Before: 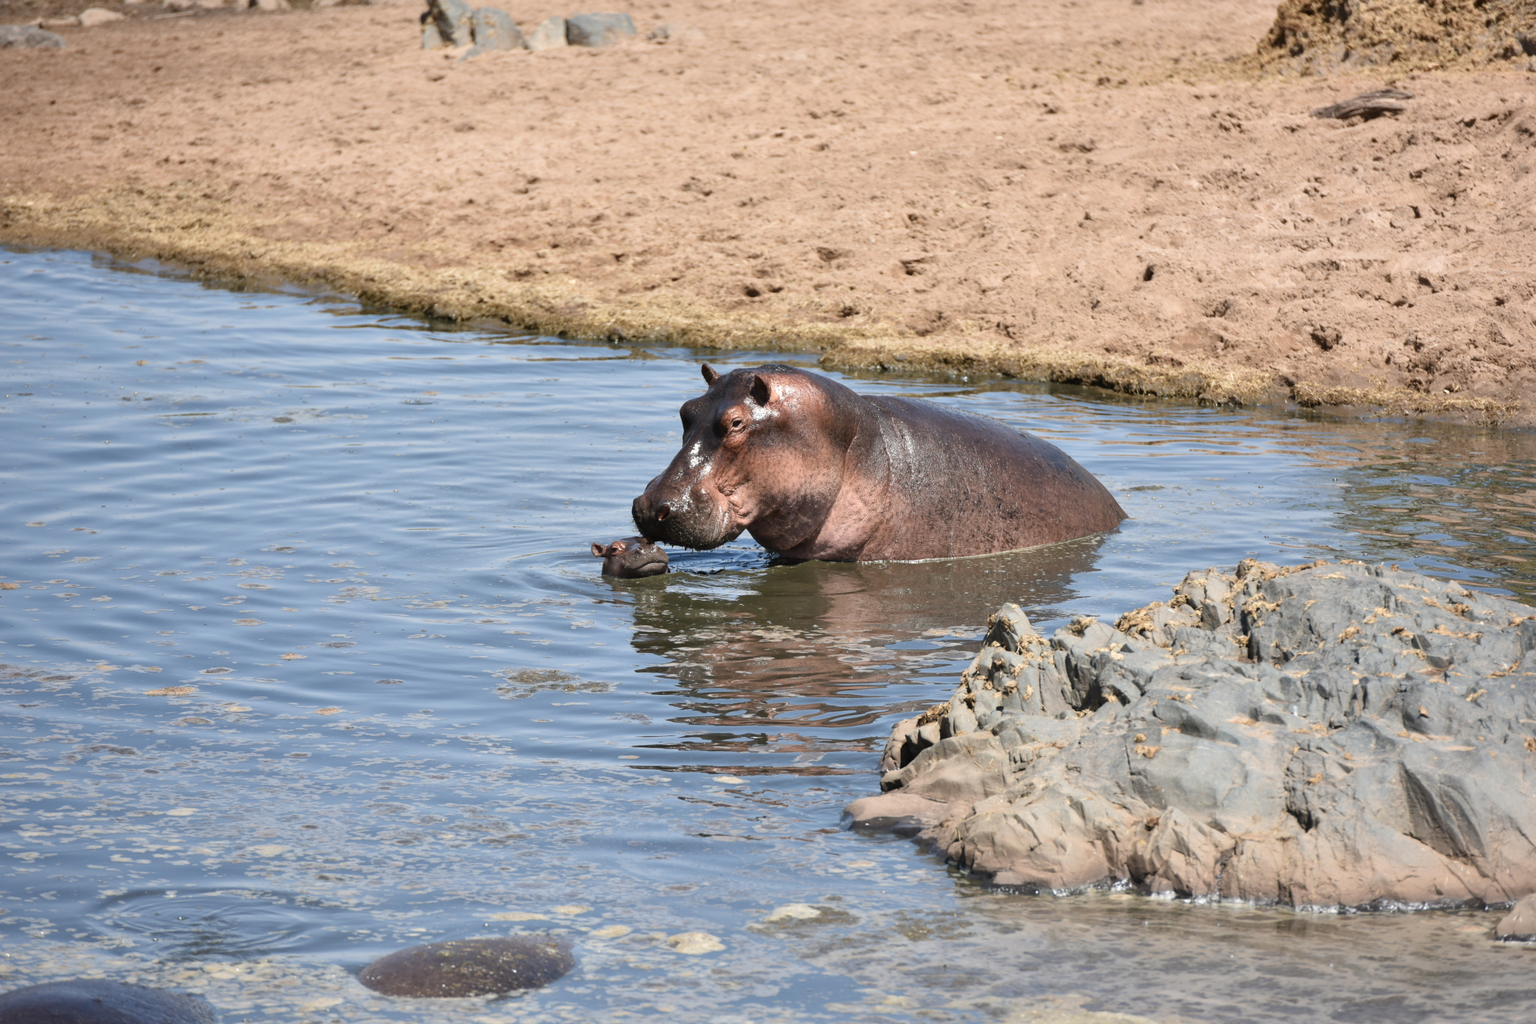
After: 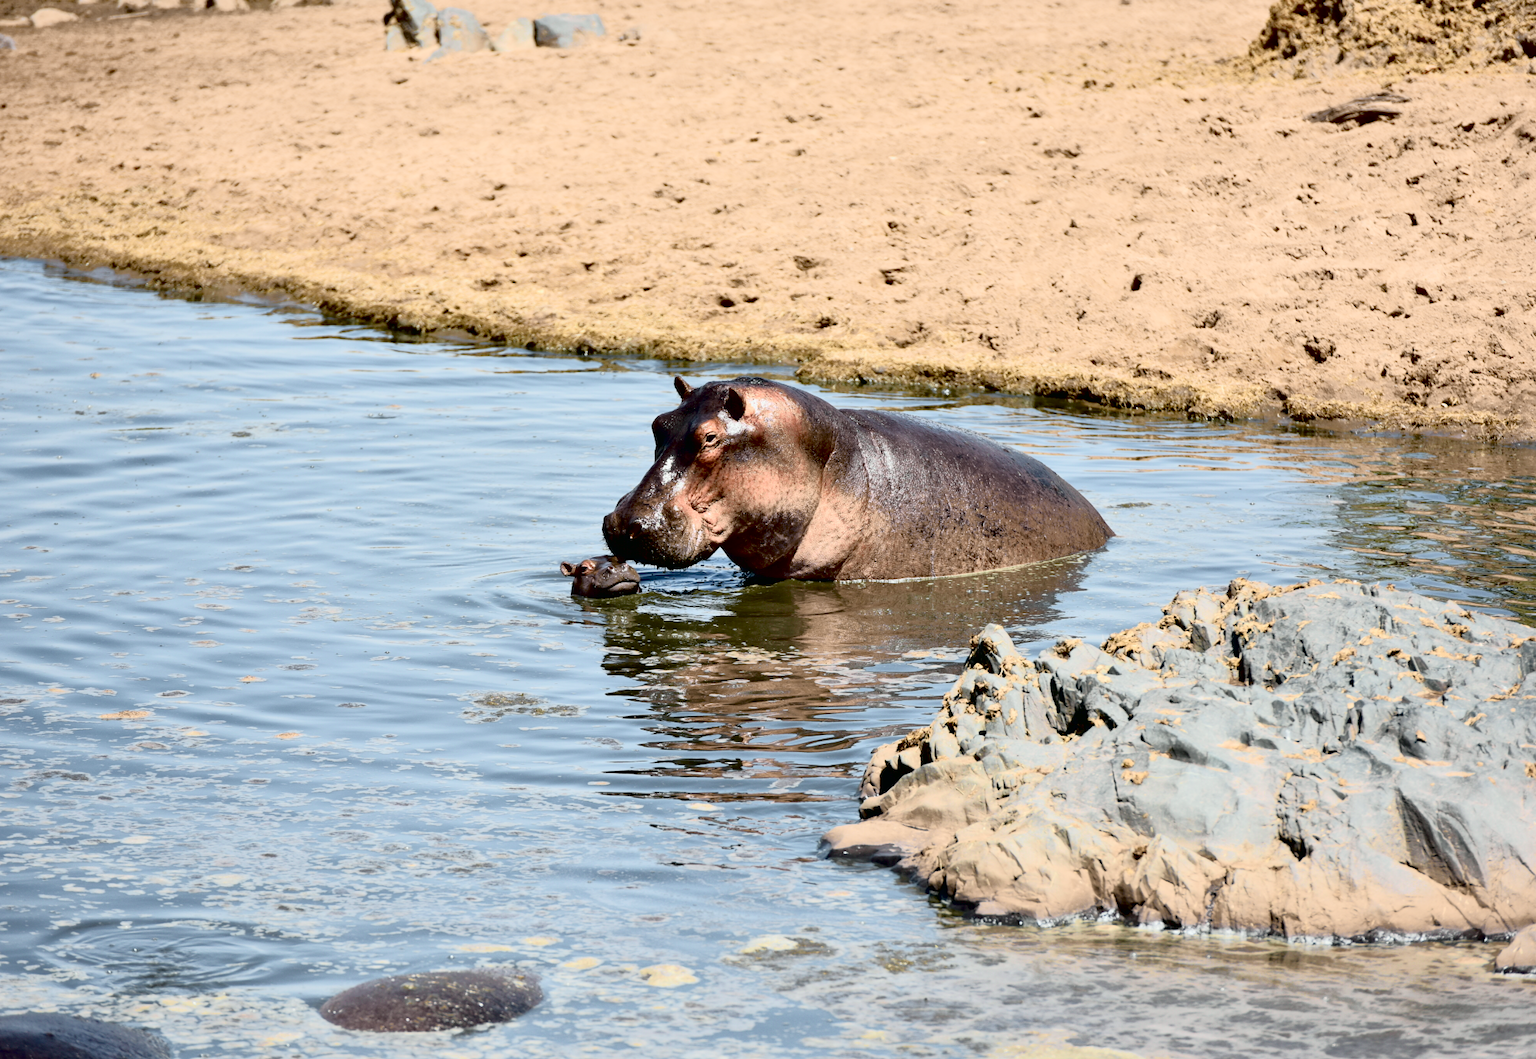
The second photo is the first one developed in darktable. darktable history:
exposure: black level correction 0.025, exposure 0.182 EV, compensate highlight preservation false
tone curve: curves: ch0 [(0, 0.008) (0.081, 0.044) (0.177, 0.123) (0.283, 0.253) (0.416, 0.449) (0.495, 0.524) (0.661, 0.756) (0.796, 0.859) (1, 0.951)]; ch1 [(0, 0) (0.161, 0.092) (0.35, 0.33) (0.392, 0.392) (0.427, 0.426) (0.479, 0.472) (0.505, 0.5) (0.521, 0.524) (0.567, 0.556) (0.583, 0.588) (0.625, 0.627) (0.678, 0.733) (1, 1)]; ch2 [(0, 0) (0.346, 0.362) (0.404, 0.427) (0.502, 0.499) (0.531, 0.523) (0.544, 0.561) (0.58, 0.59) (0.629, 0.642) (0.717, 0.678) (1, 1)], color space Lab, independent channels, preserve colors none
crop and rotate: left 3.238%
